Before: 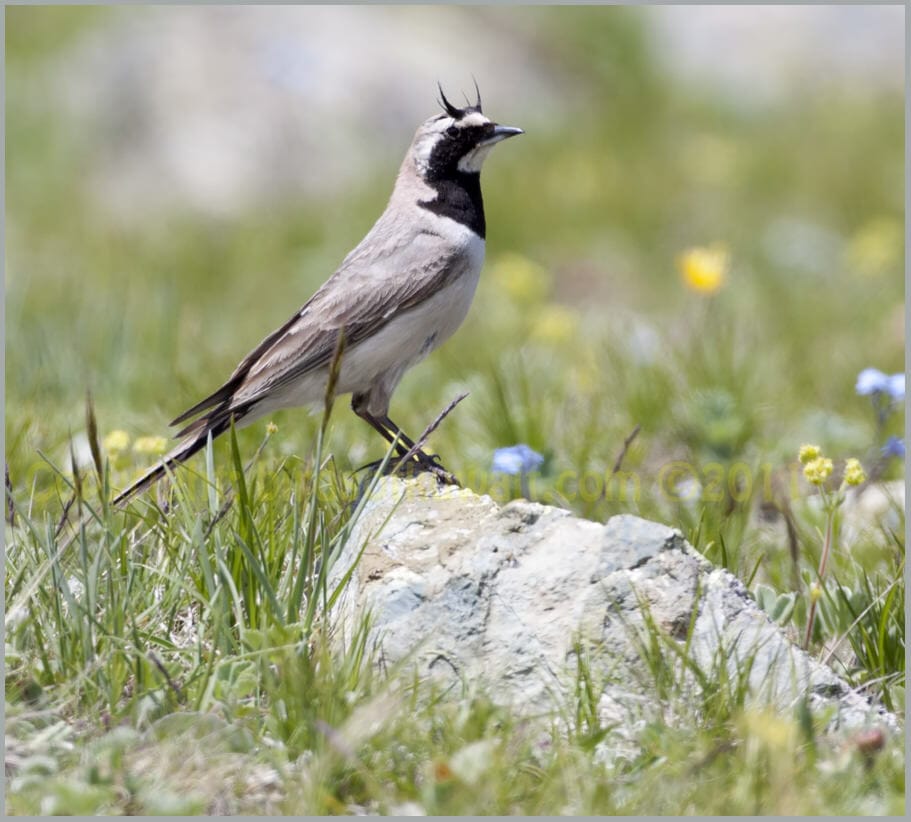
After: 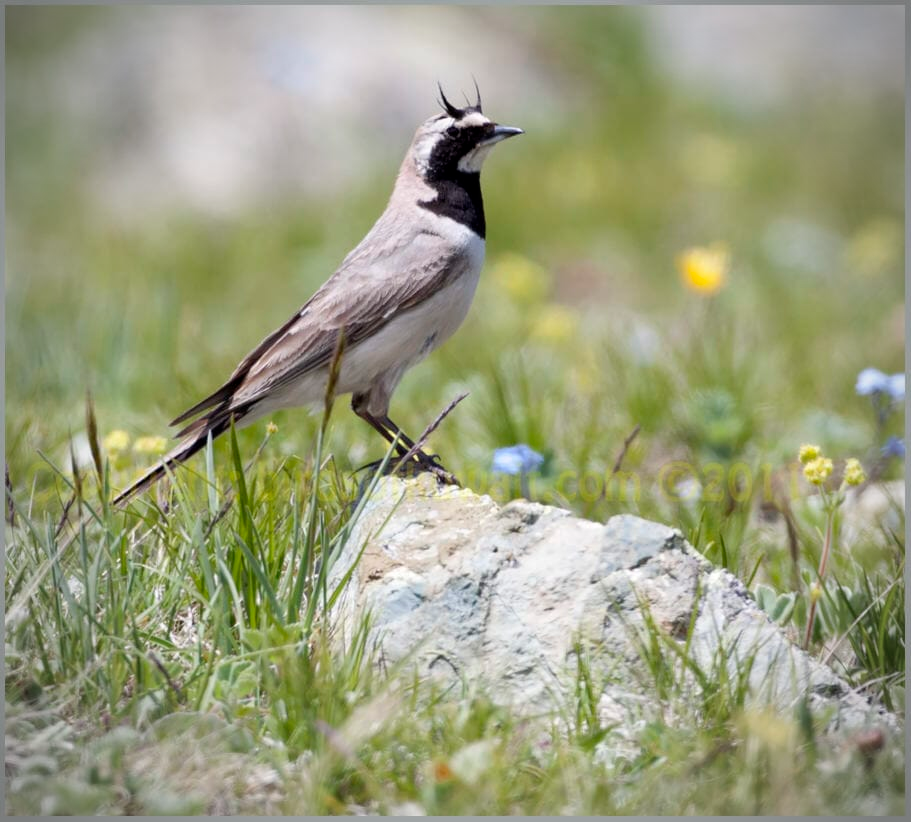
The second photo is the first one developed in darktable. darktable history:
vignetting: on, module defaults
exposure: compensate highlight preservation false
